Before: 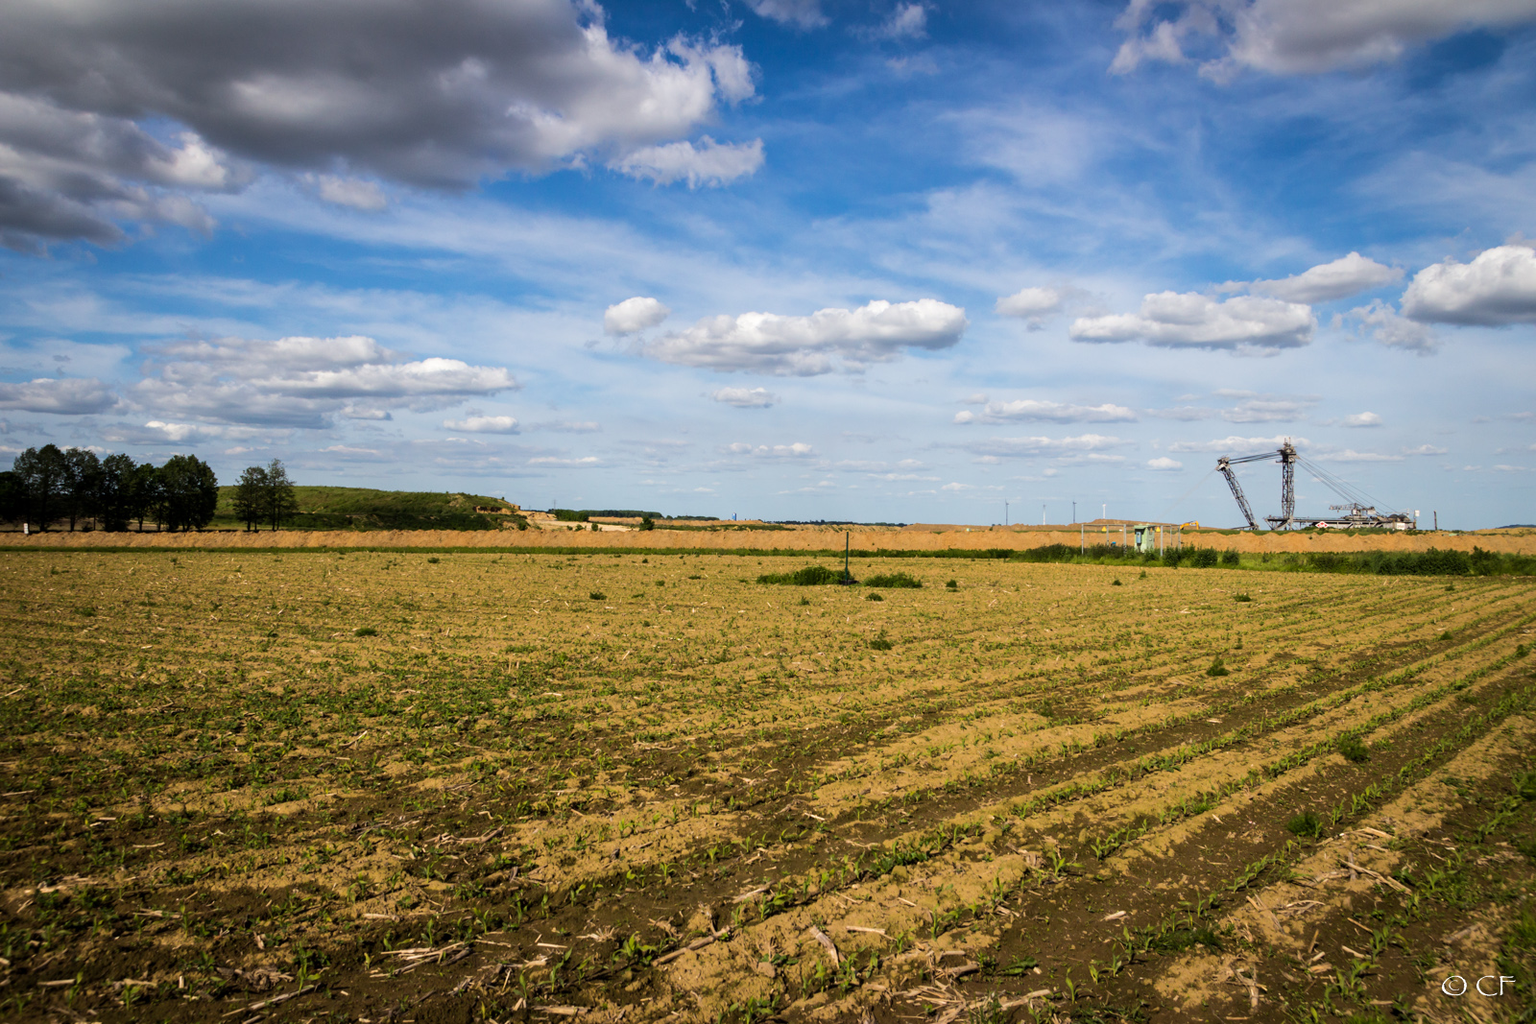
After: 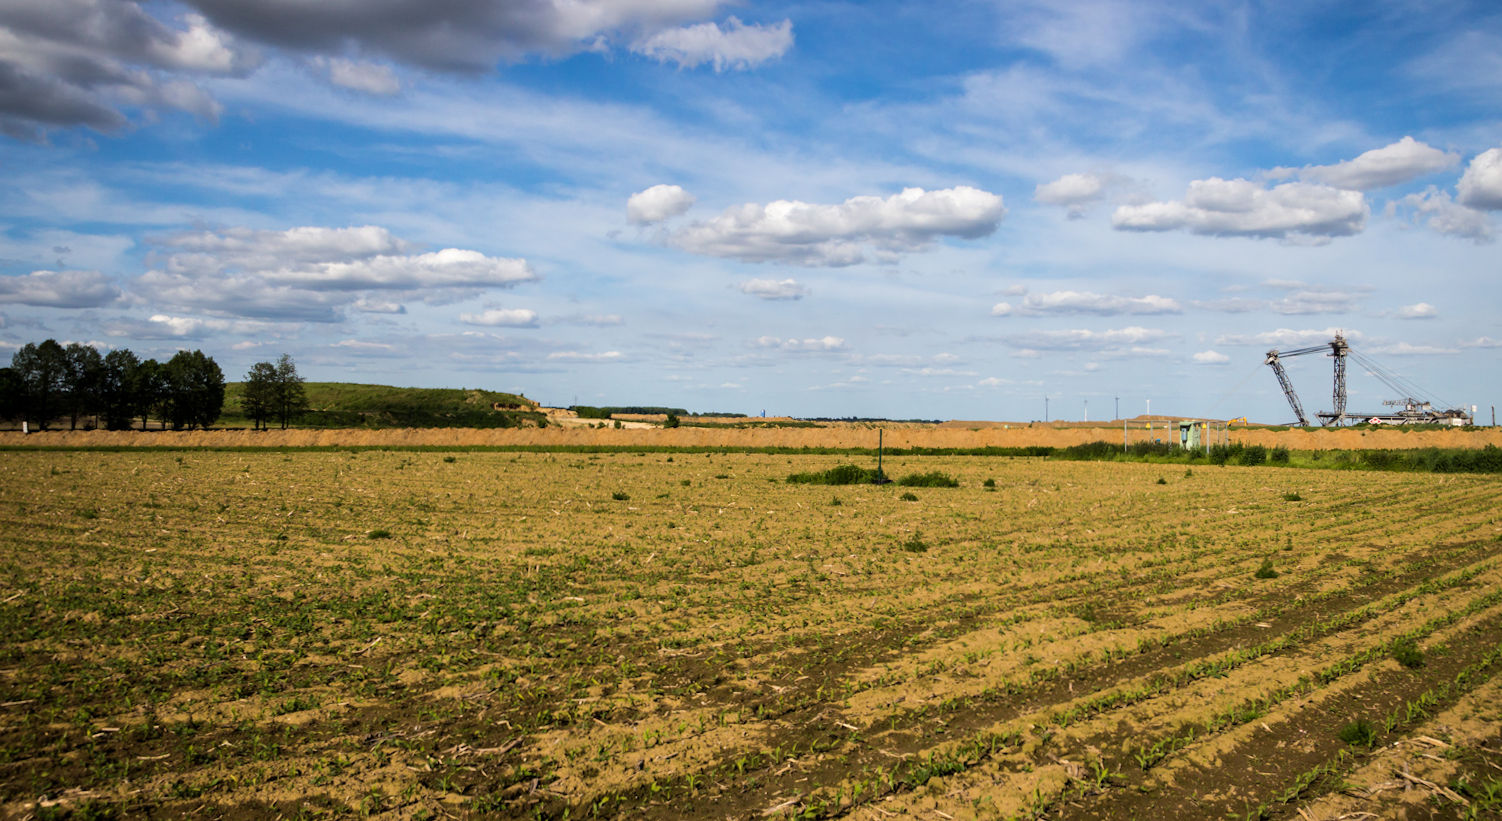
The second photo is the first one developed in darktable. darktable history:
crop and rotate: angle 0.109°, top 11.615%, right 5.81%, bottom 11.162%
tone equalizer: on, module defaults
